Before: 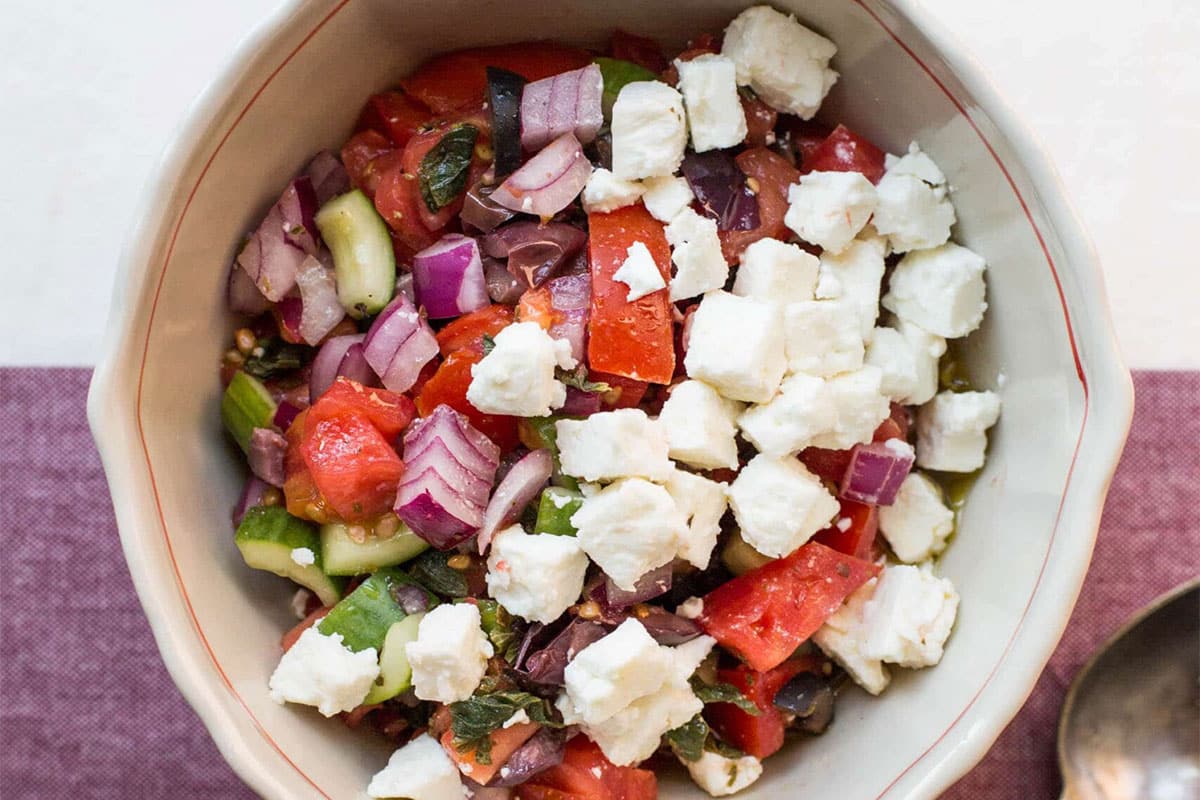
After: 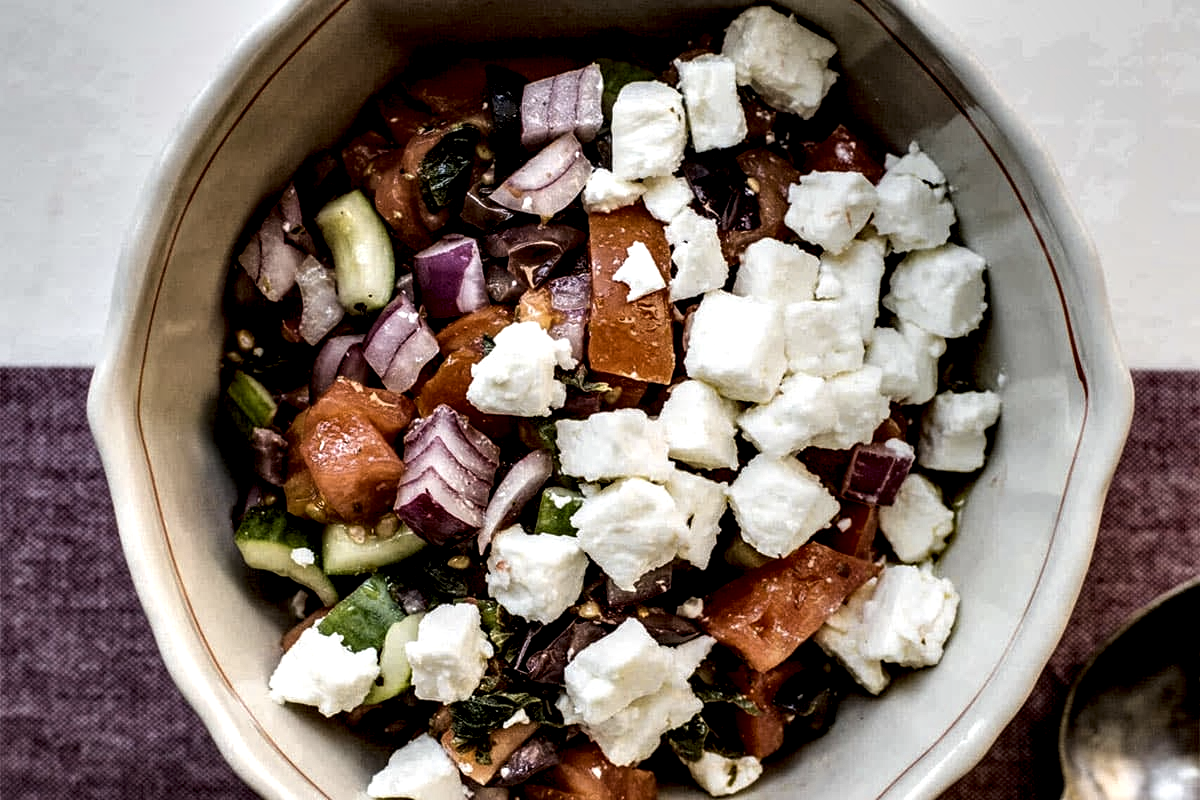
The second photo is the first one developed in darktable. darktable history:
color zones: curves: ch0 [(0.25, 0.5) (0.463, 0.627) (0.484, 0.637) (0.75, 0.5)]
rgb primaries: tint hue 2.68°, red hue 0.22, green purity 1.22, blue purity 1.19
color calibration: illuminant same as pipeline (D50), adaptation none (bypass), gamut compression 1.72
exposure: black level correction -0.016, exposure -1.018 EV
local contrast: highlights 115%, shadows 42%, detail 293%
